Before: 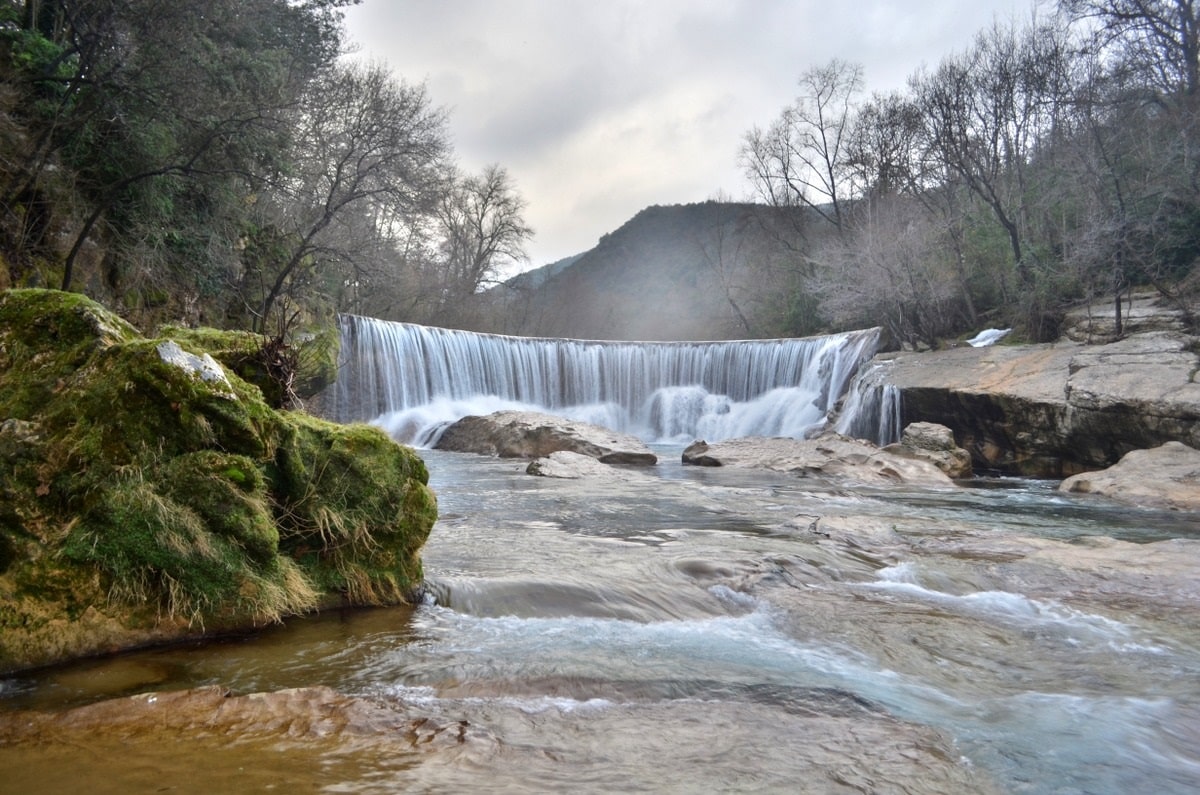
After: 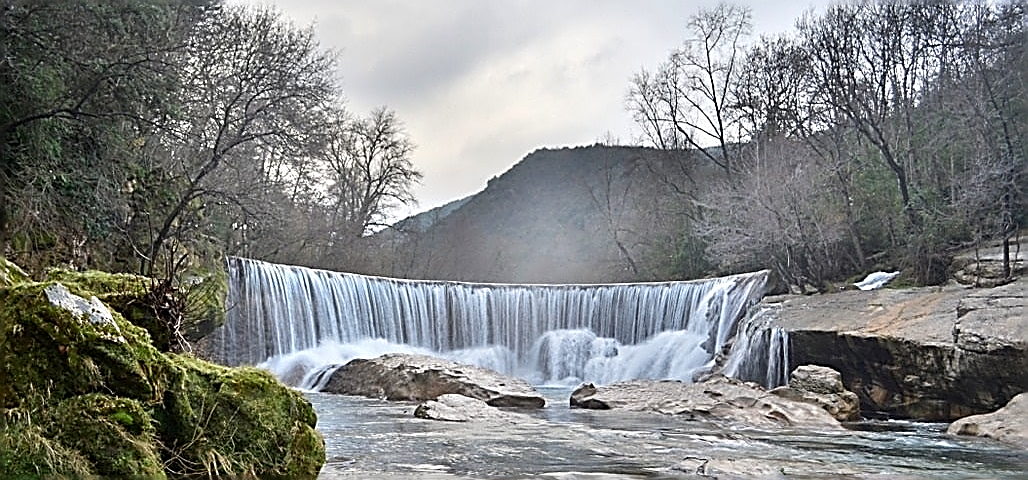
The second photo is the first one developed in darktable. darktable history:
crop and rotate: left 9.345%, top 7.22%, right 4.982%, bottom 32.331%
sharpen: amount 1.861
